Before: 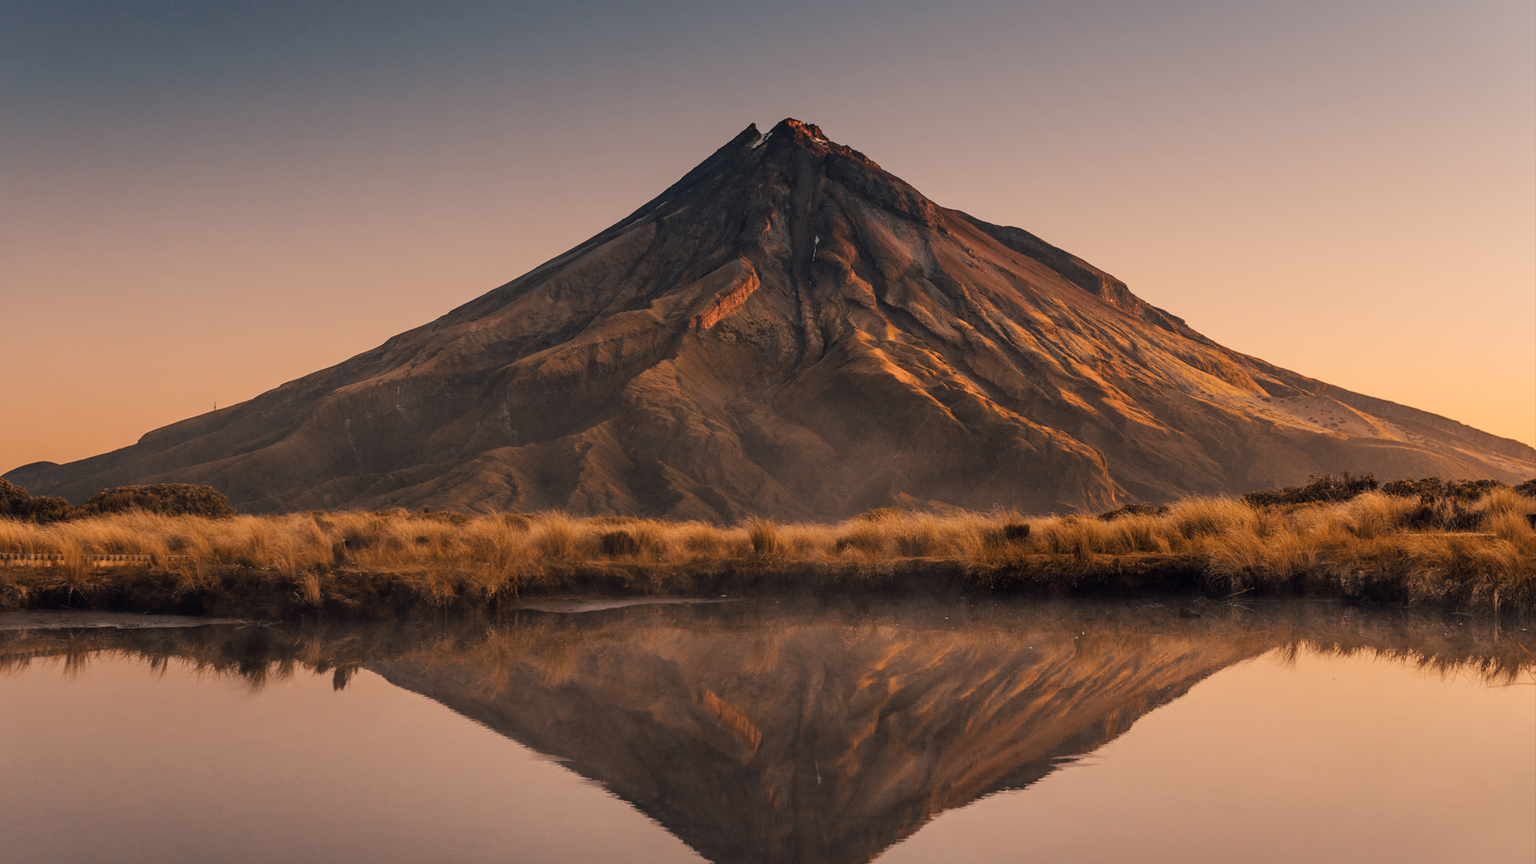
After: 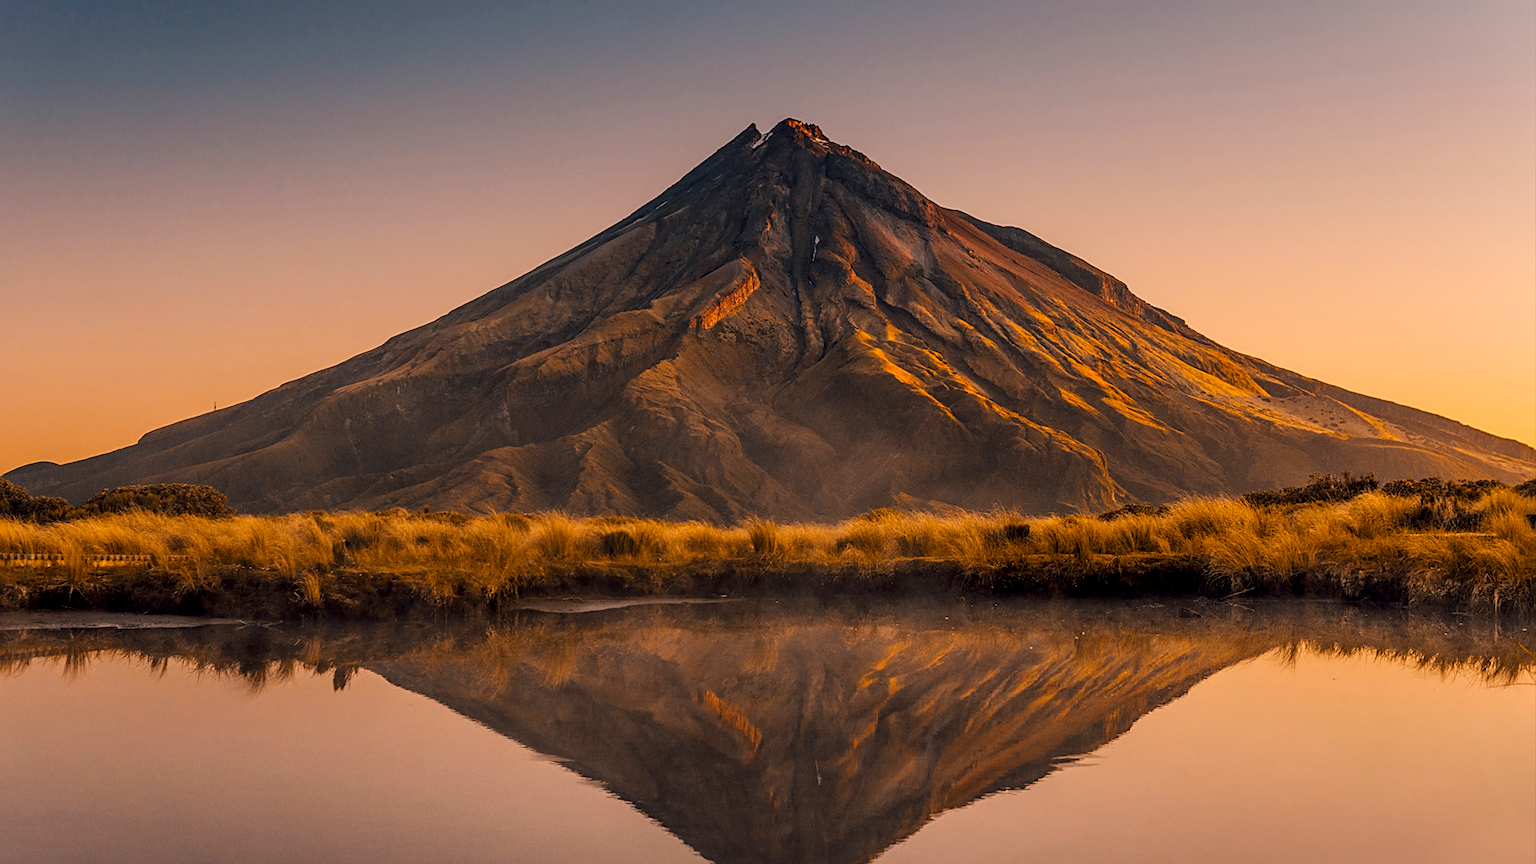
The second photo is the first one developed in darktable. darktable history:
local contrast: on, module defaults
color balance rgb: highlights gain › chroma 0.283%, highlights gain › hue 332.86°, perceptual saturation grading › global saturation 25.042%, global vibrance 21.748%
sharpen: on, module defaults
